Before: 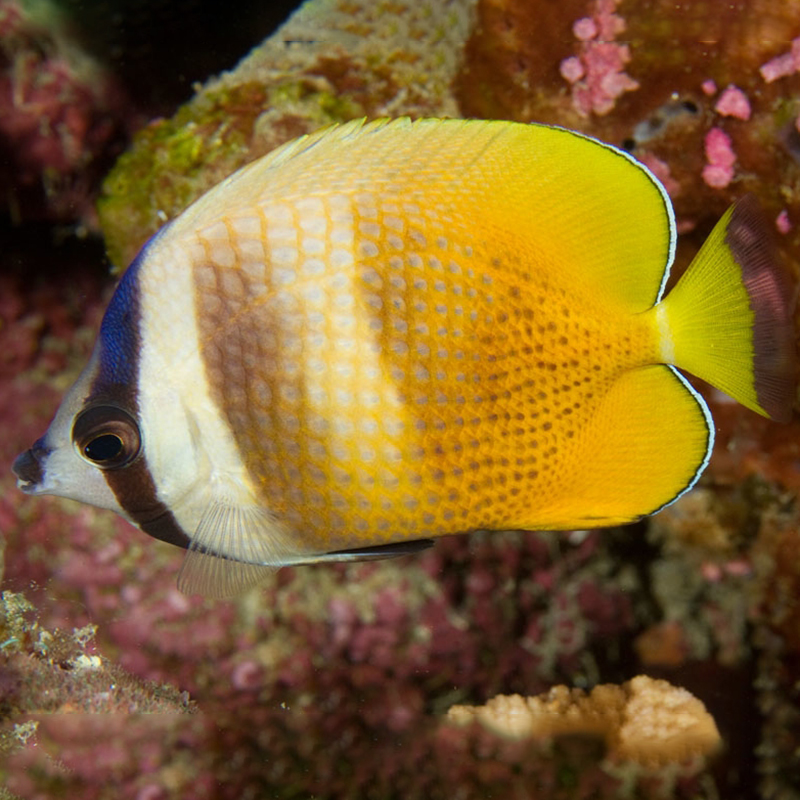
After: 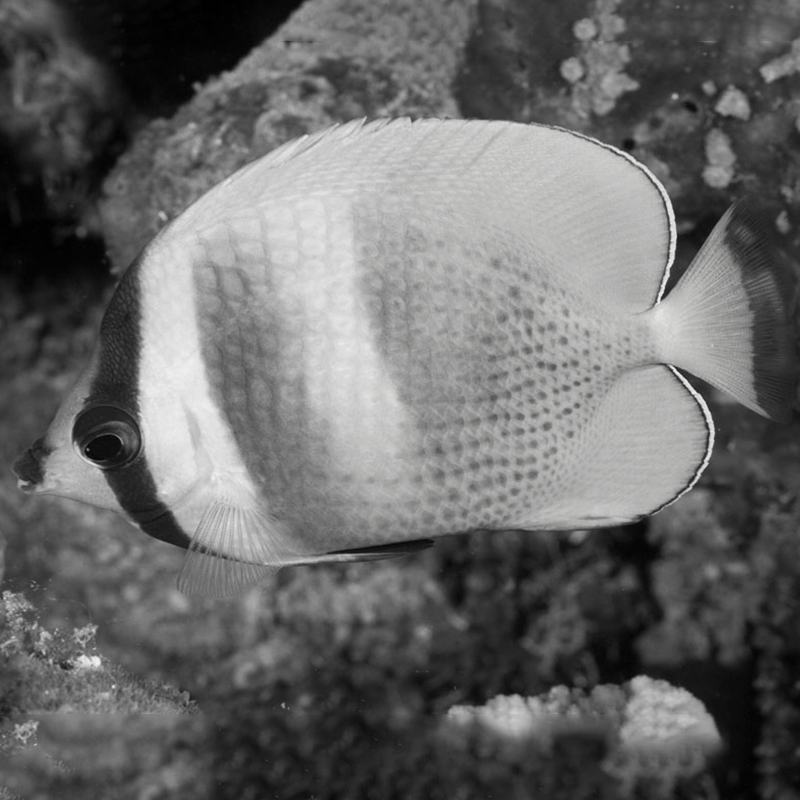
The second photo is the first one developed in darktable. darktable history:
contrast brightness saturation: saturation -0.995
